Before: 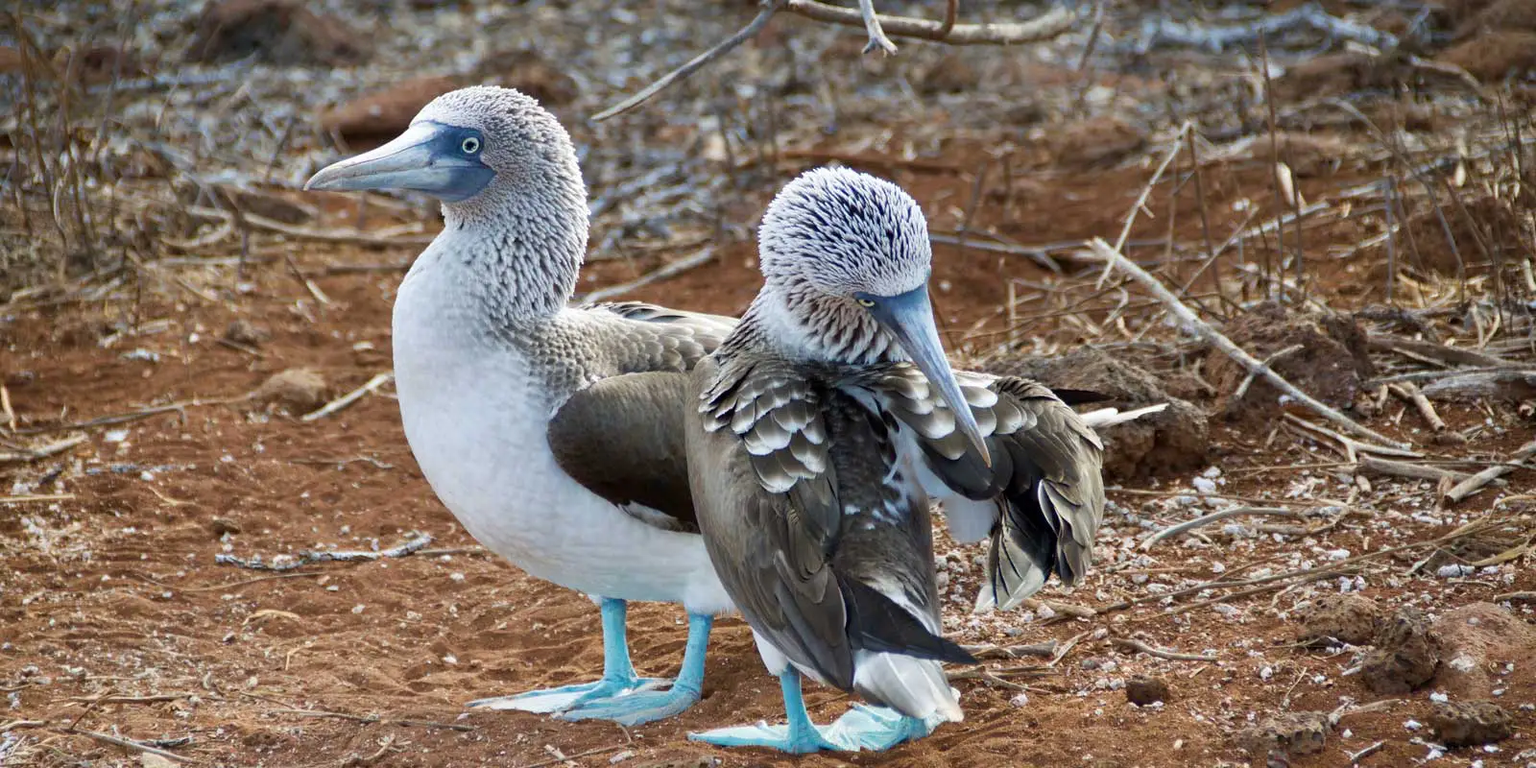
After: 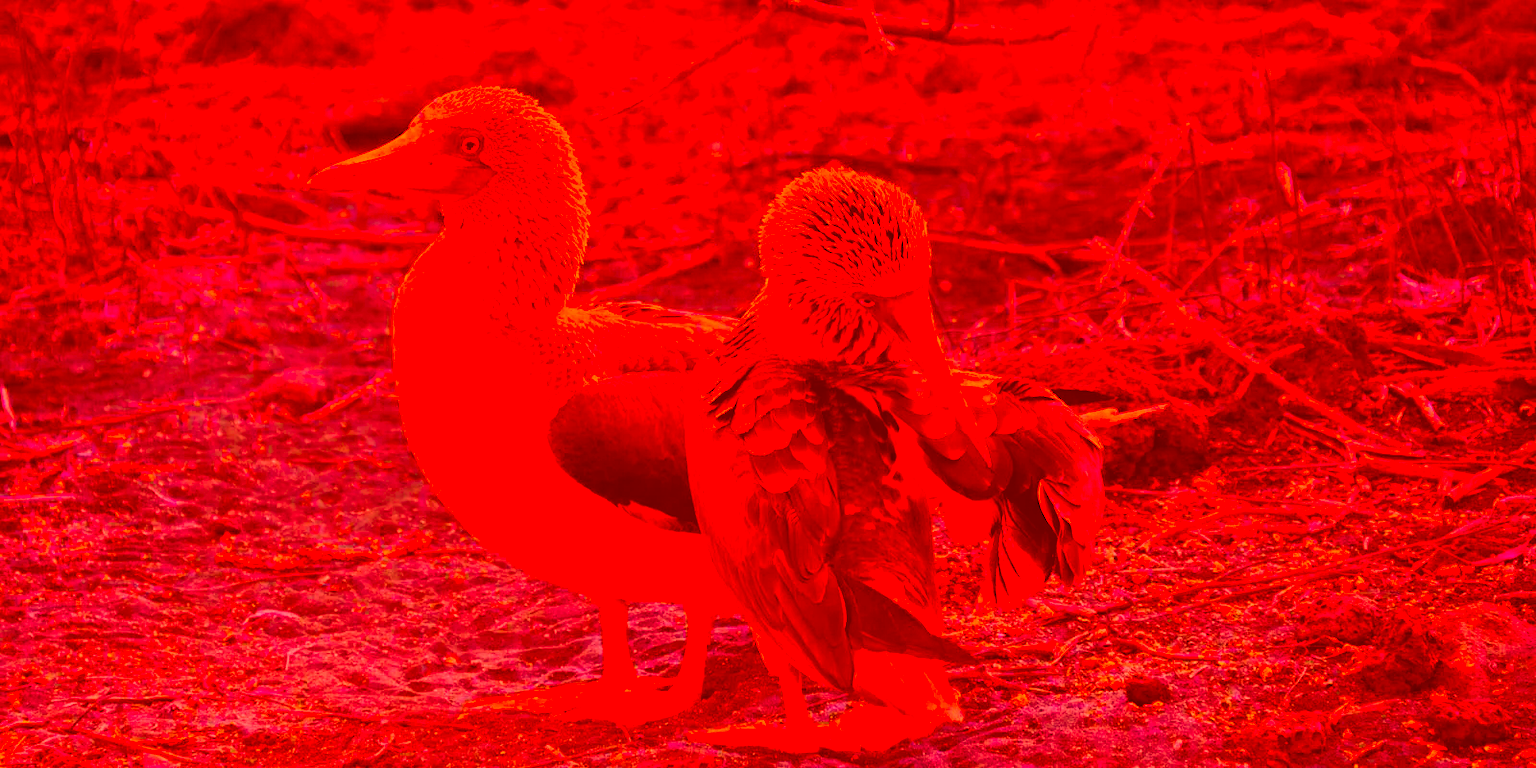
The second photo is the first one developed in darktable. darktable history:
color correction: highlights a* -39.68, highlights b* -40, shadows a* -40, shadows b* -40, saturation -3
white balance: emerald 1
